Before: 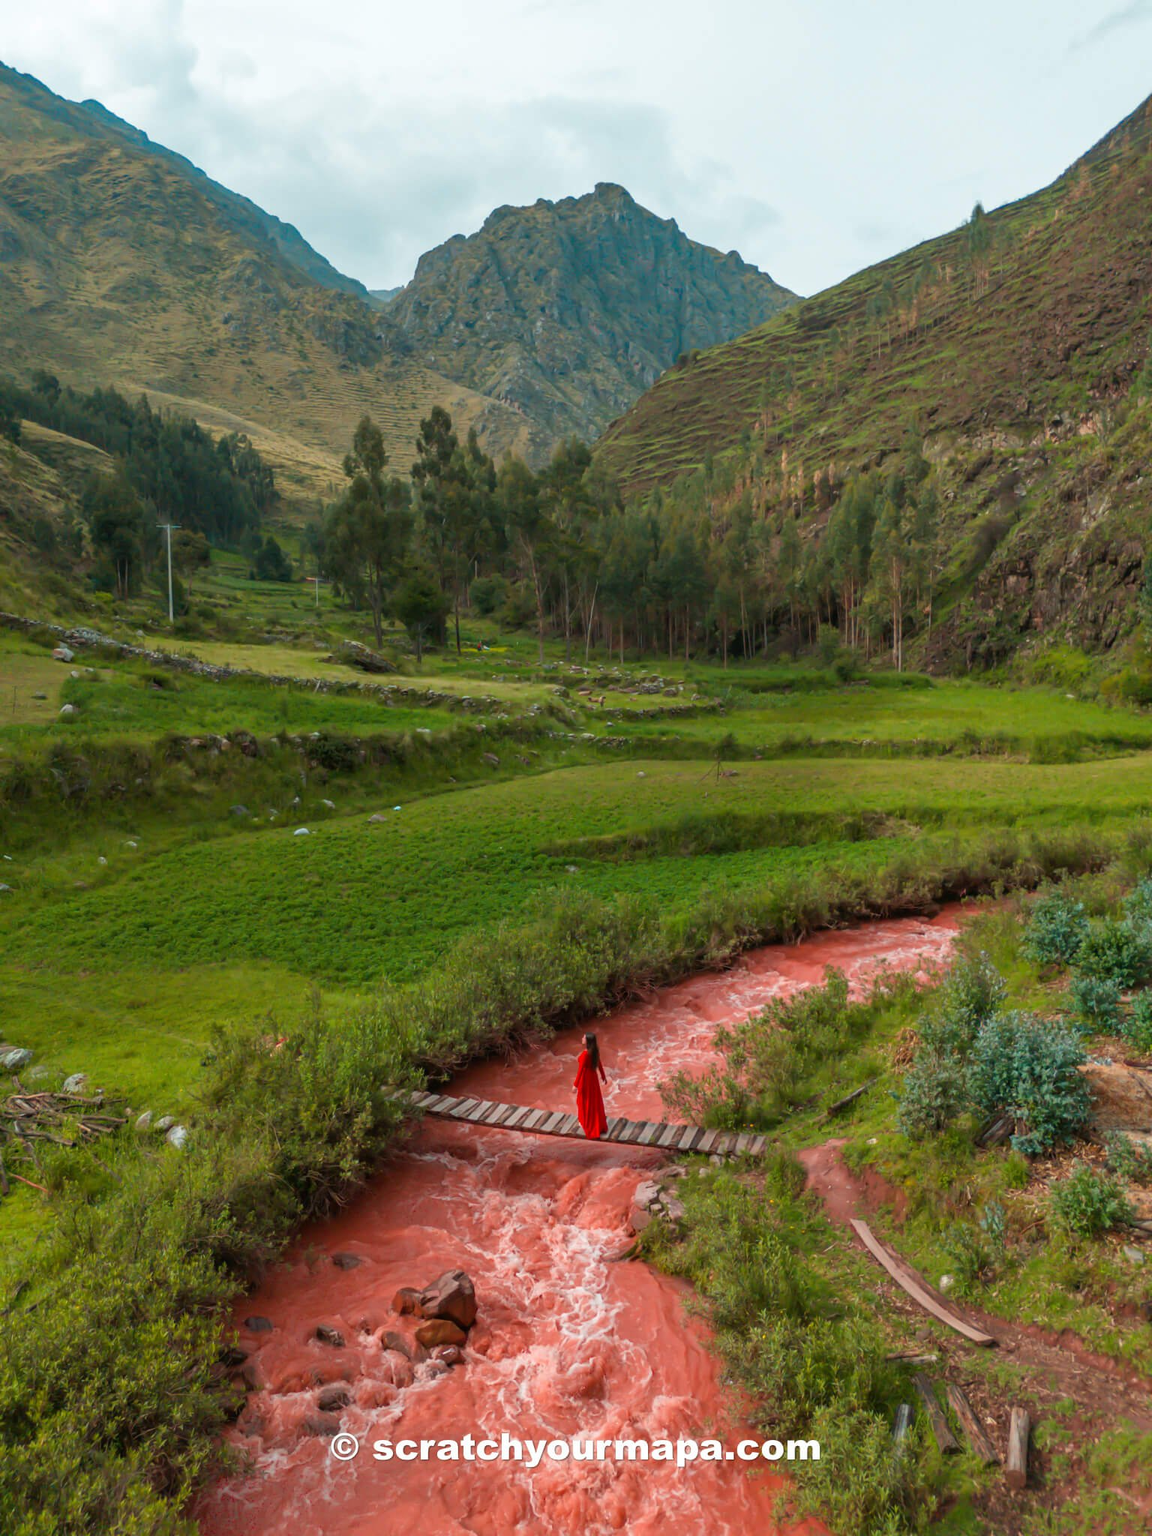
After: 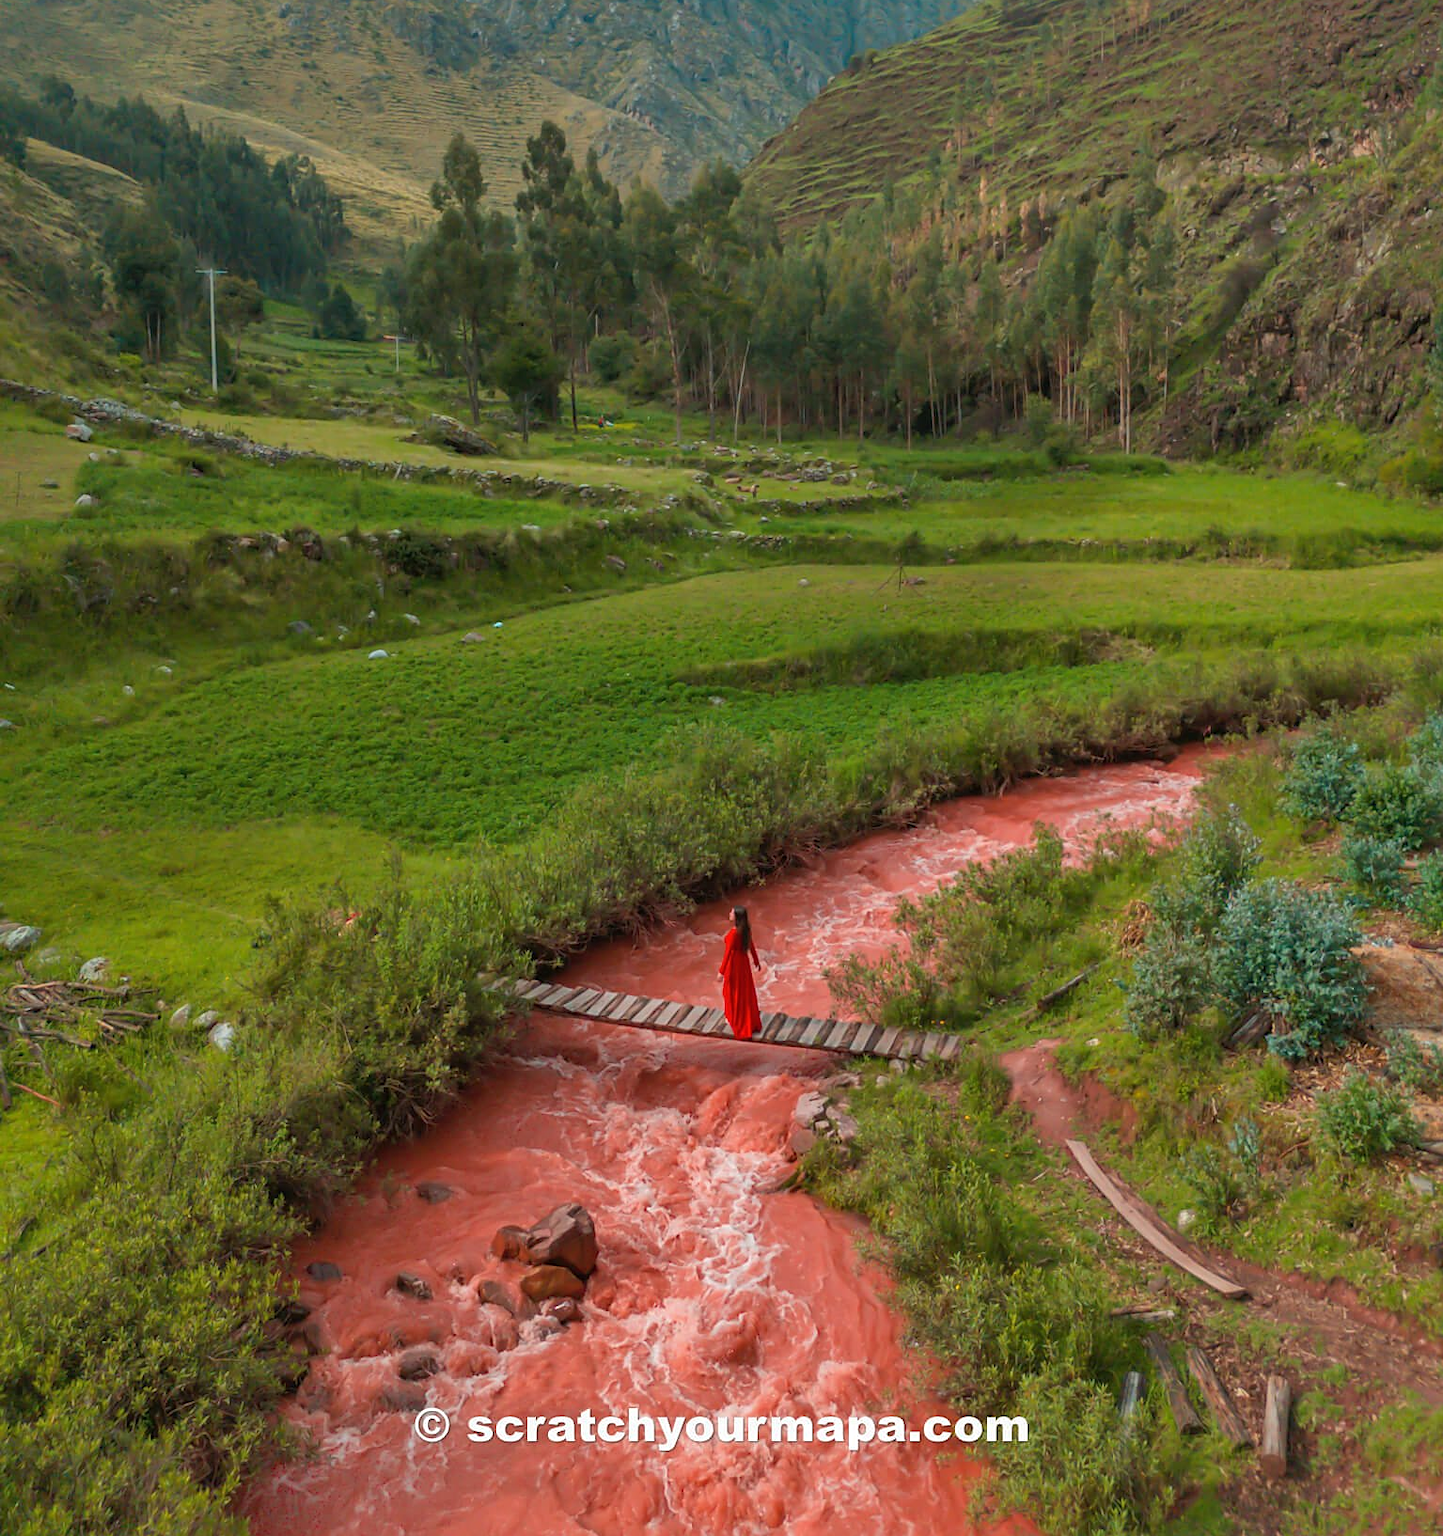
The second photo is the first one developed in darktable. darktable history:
shadows and highlights: on, module defaults
crop and rotate: top 20.179%
sharpen: radius 1.6, amount 0.358, threshold 1.289
